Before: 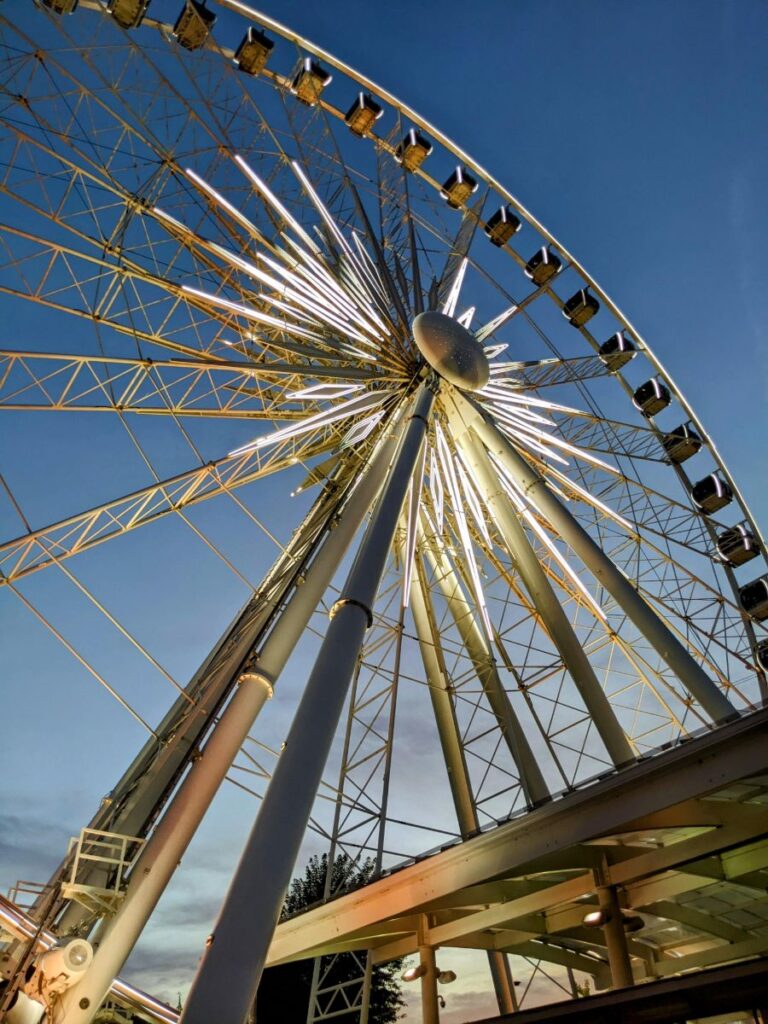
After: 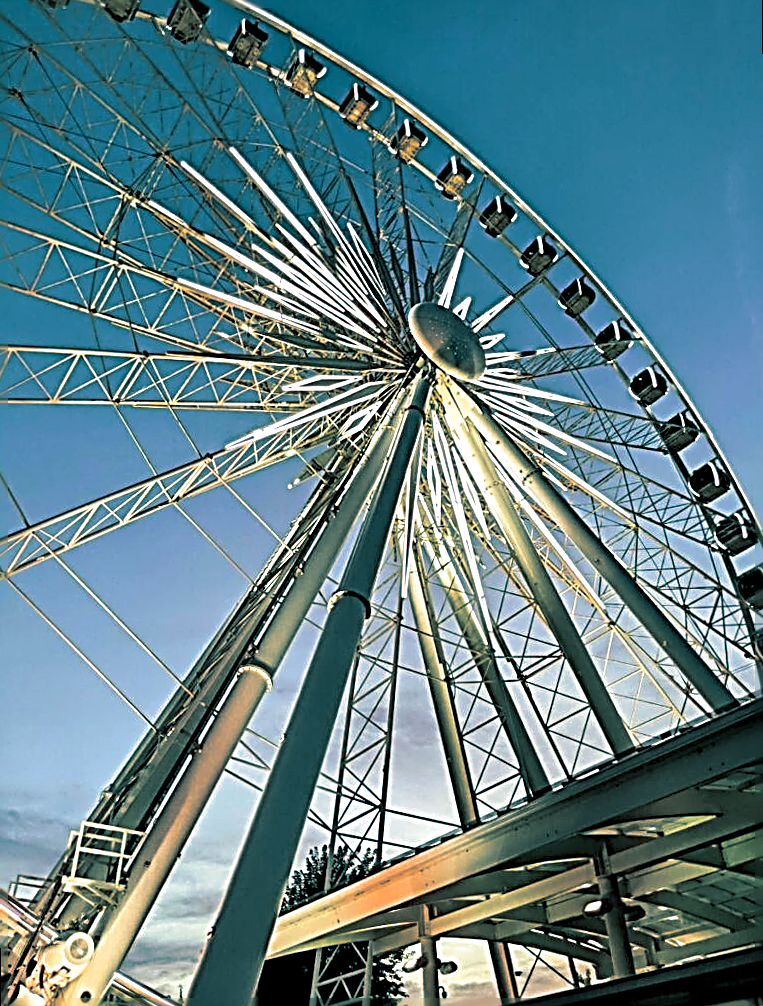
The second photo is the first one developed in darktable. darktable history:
sharpen: radius 3.158, amount 1.731
exposure: black level correction 0.001, exposure 0.5 EV, compensate exposure bias true, compensate highlight preservation false
split-toning: shadows › hue 186.43°, highlights › hue 49.29°, compress 30.29%
rotate and perspective: rotation -0.45°, automatic cropping original format, crop left 0.008, crop right 0.992, crop top 0.012, crop bottom 0.988
